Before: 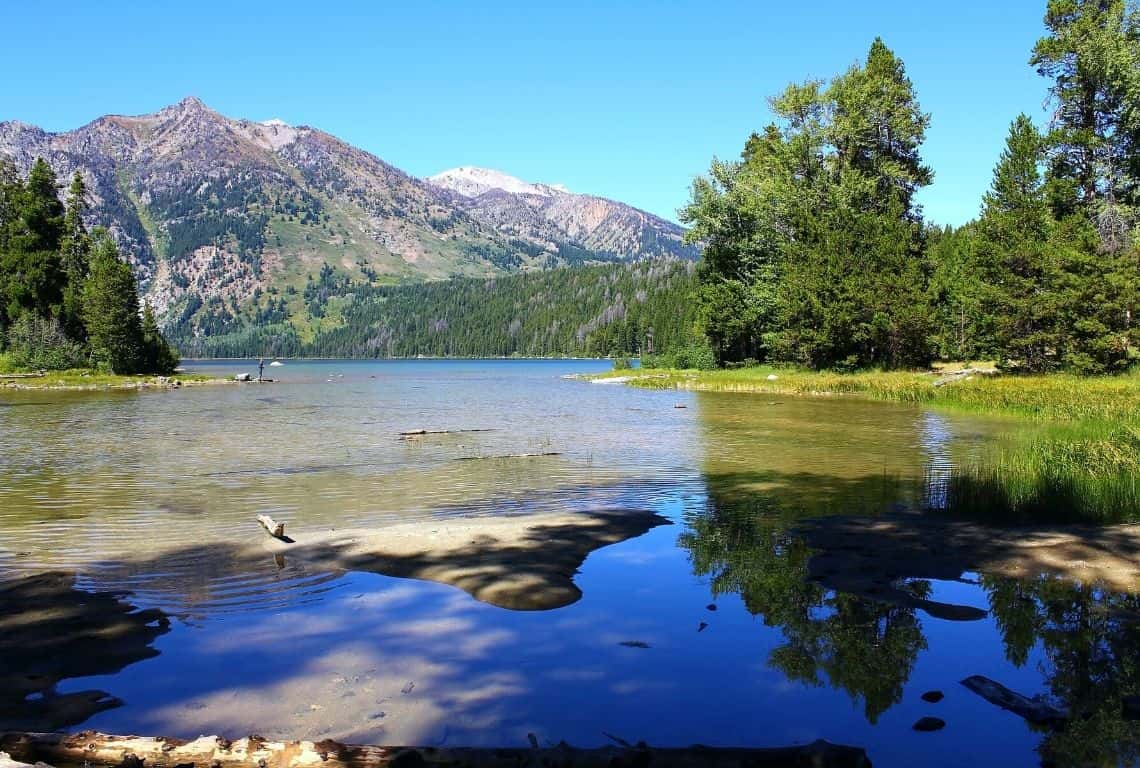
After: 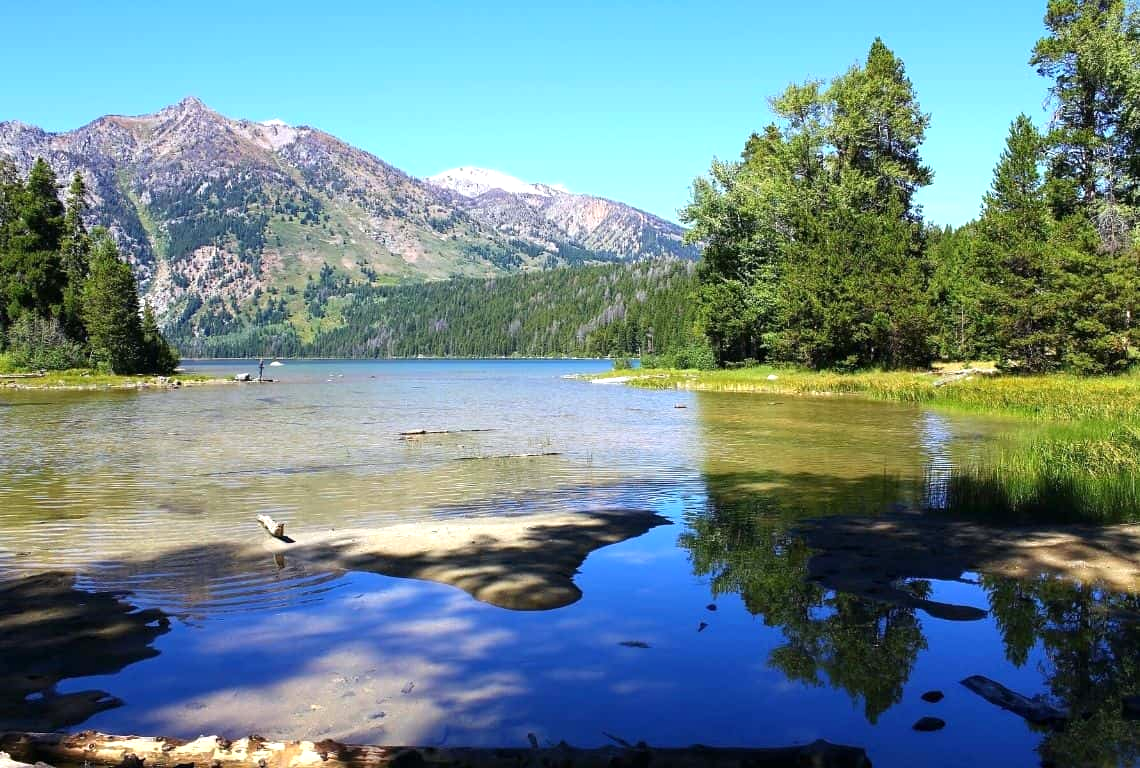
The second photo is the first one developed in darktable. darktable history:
exposure: exposure 0.342 EV, compensate highlight preservation false
